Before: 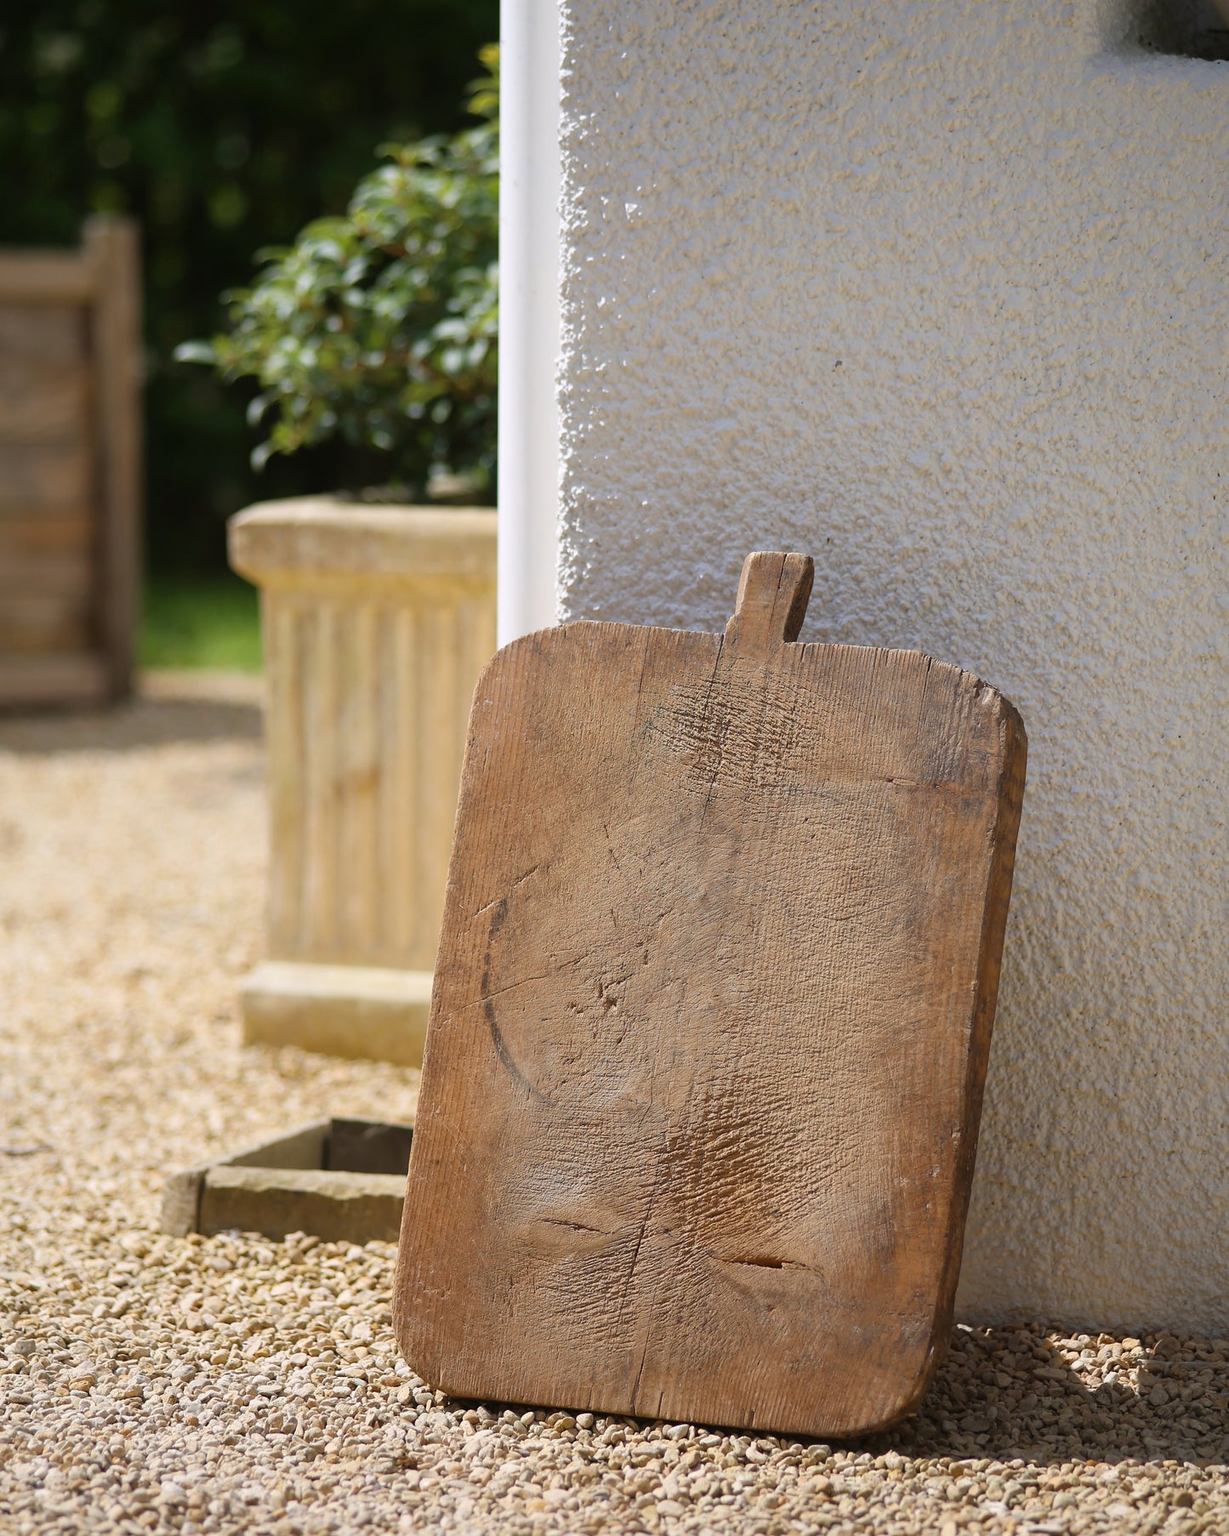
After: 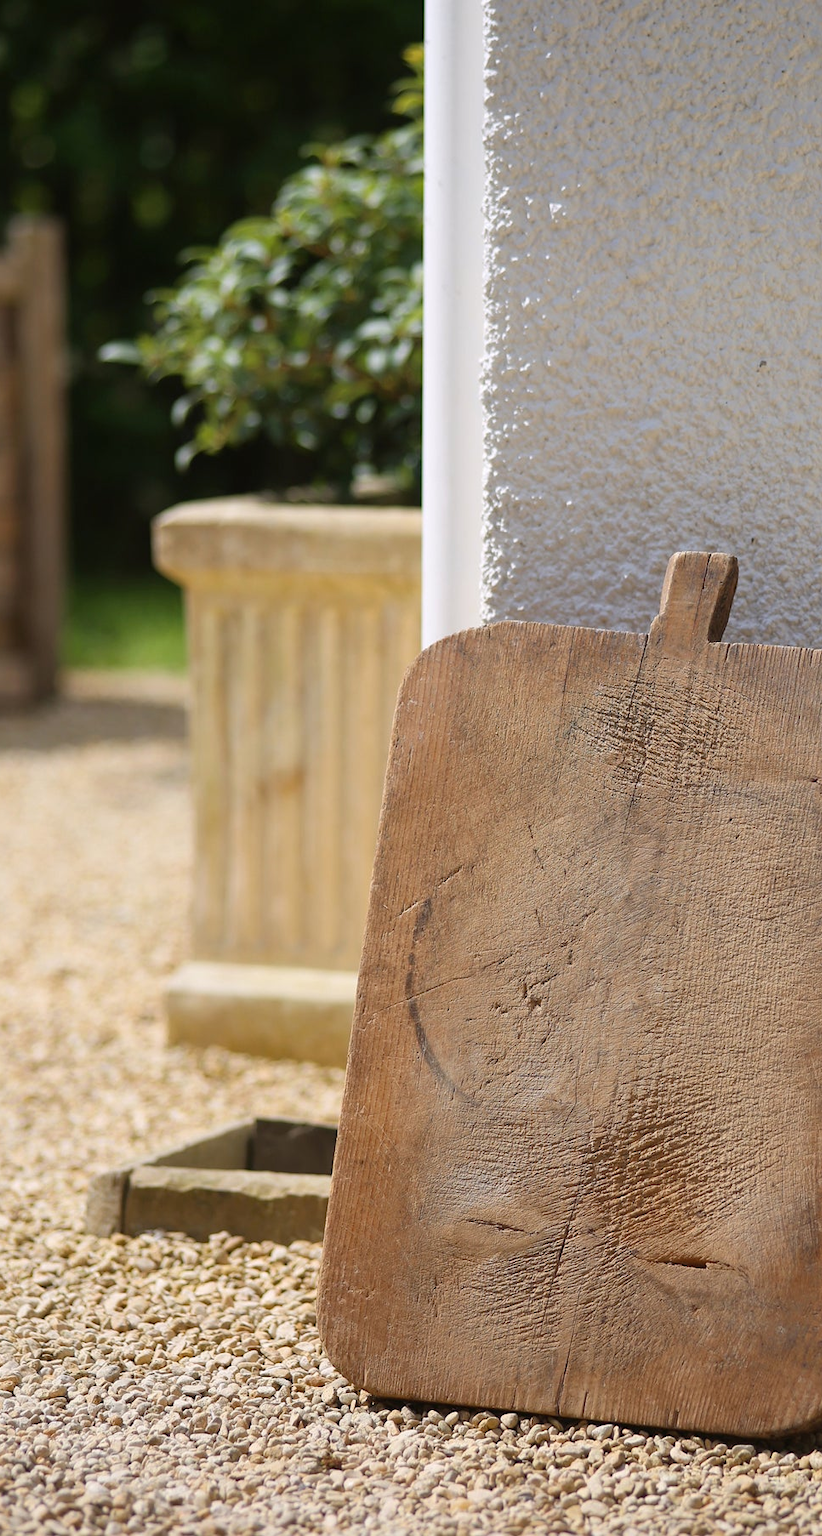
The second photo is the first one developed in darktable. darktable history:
crop and rotate: left 6.177%, right 26.863%
